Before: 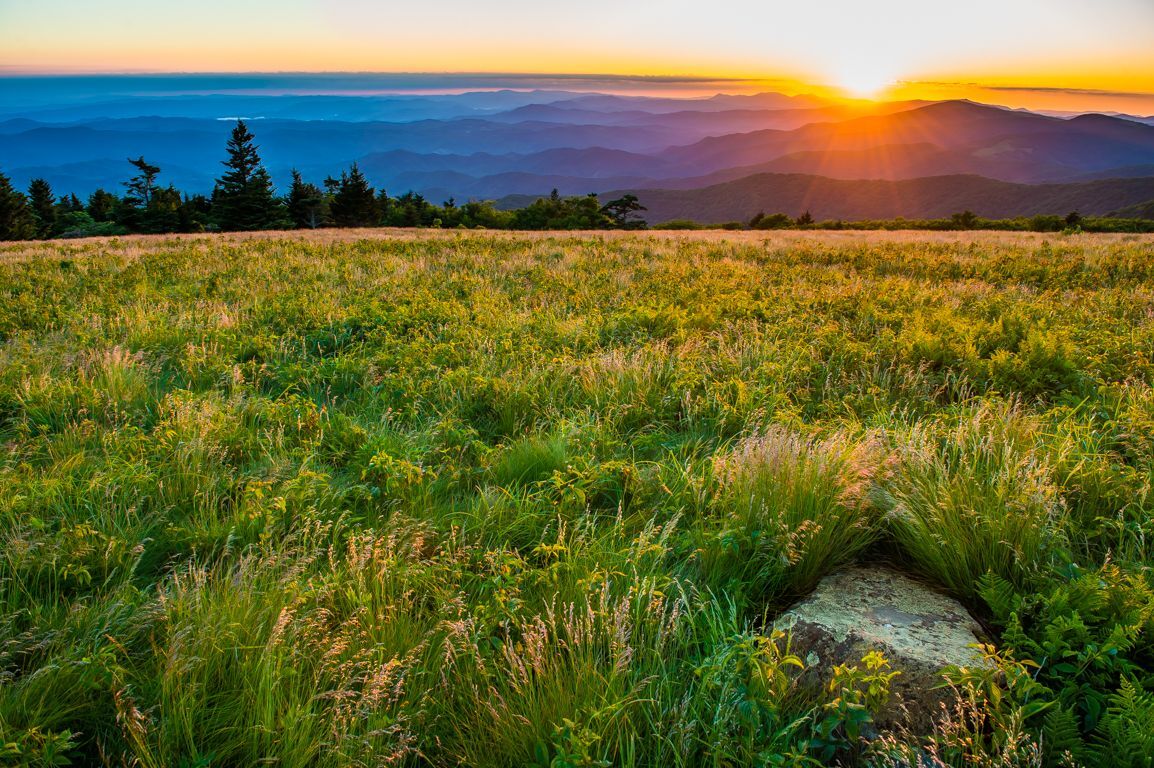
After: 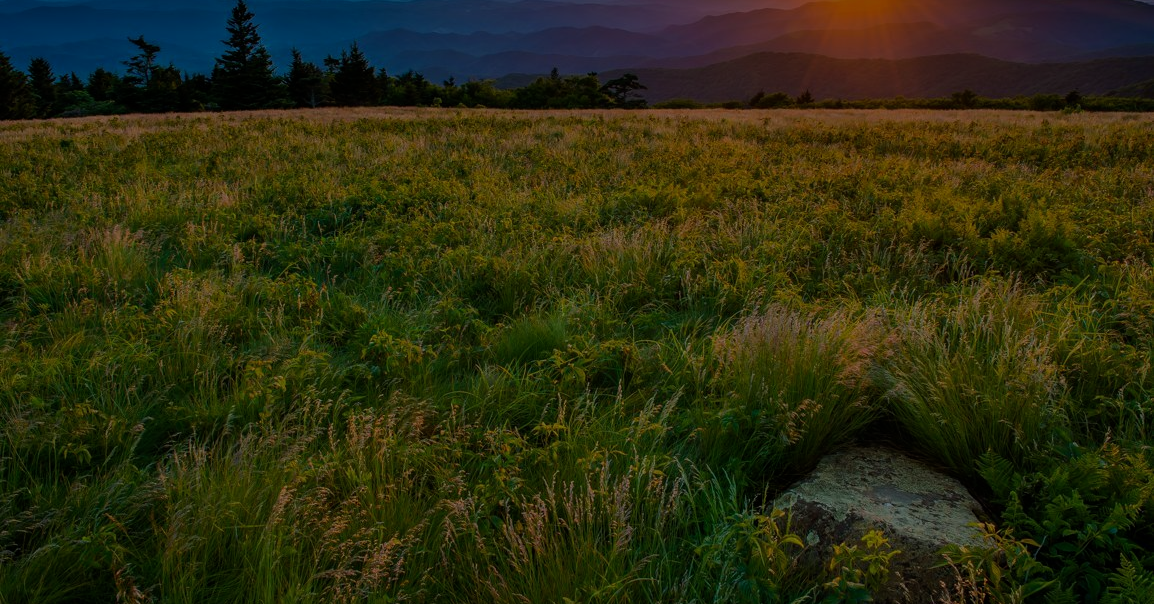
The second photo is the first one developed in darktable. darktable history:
exposure: exposure -2.002 EV, compensate highlight preservation false
crop and rotate: top 15.774%, bottom 5.506%
